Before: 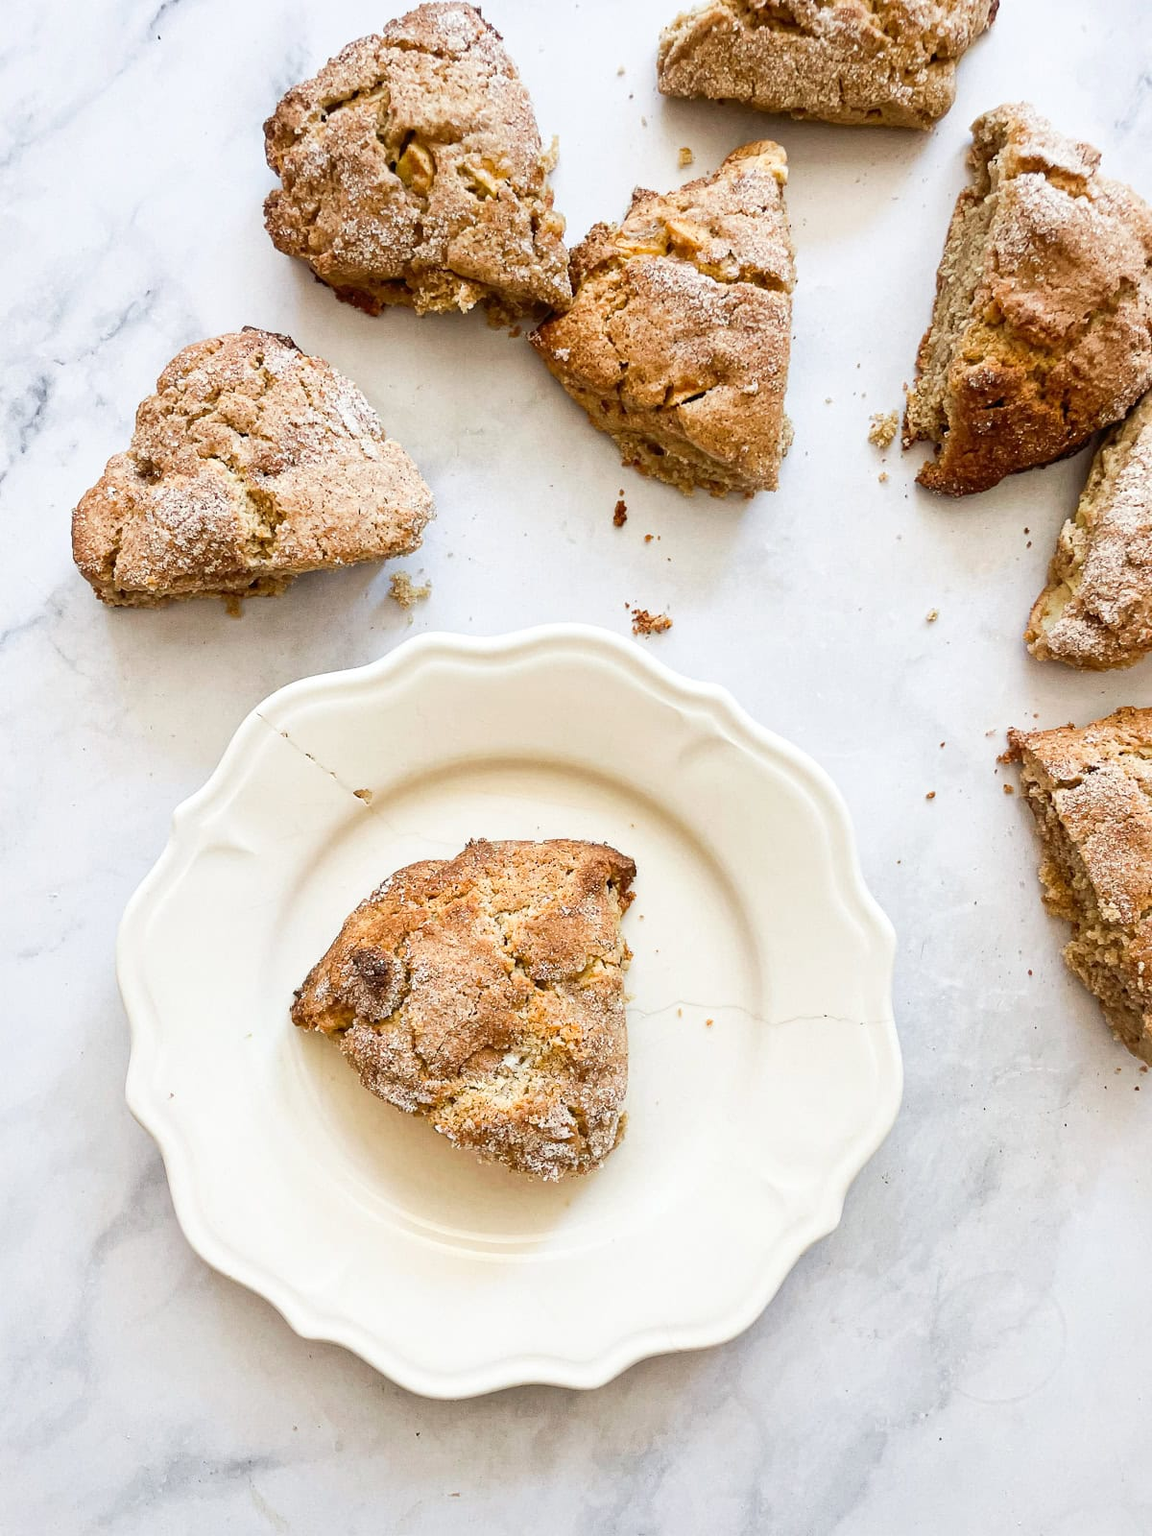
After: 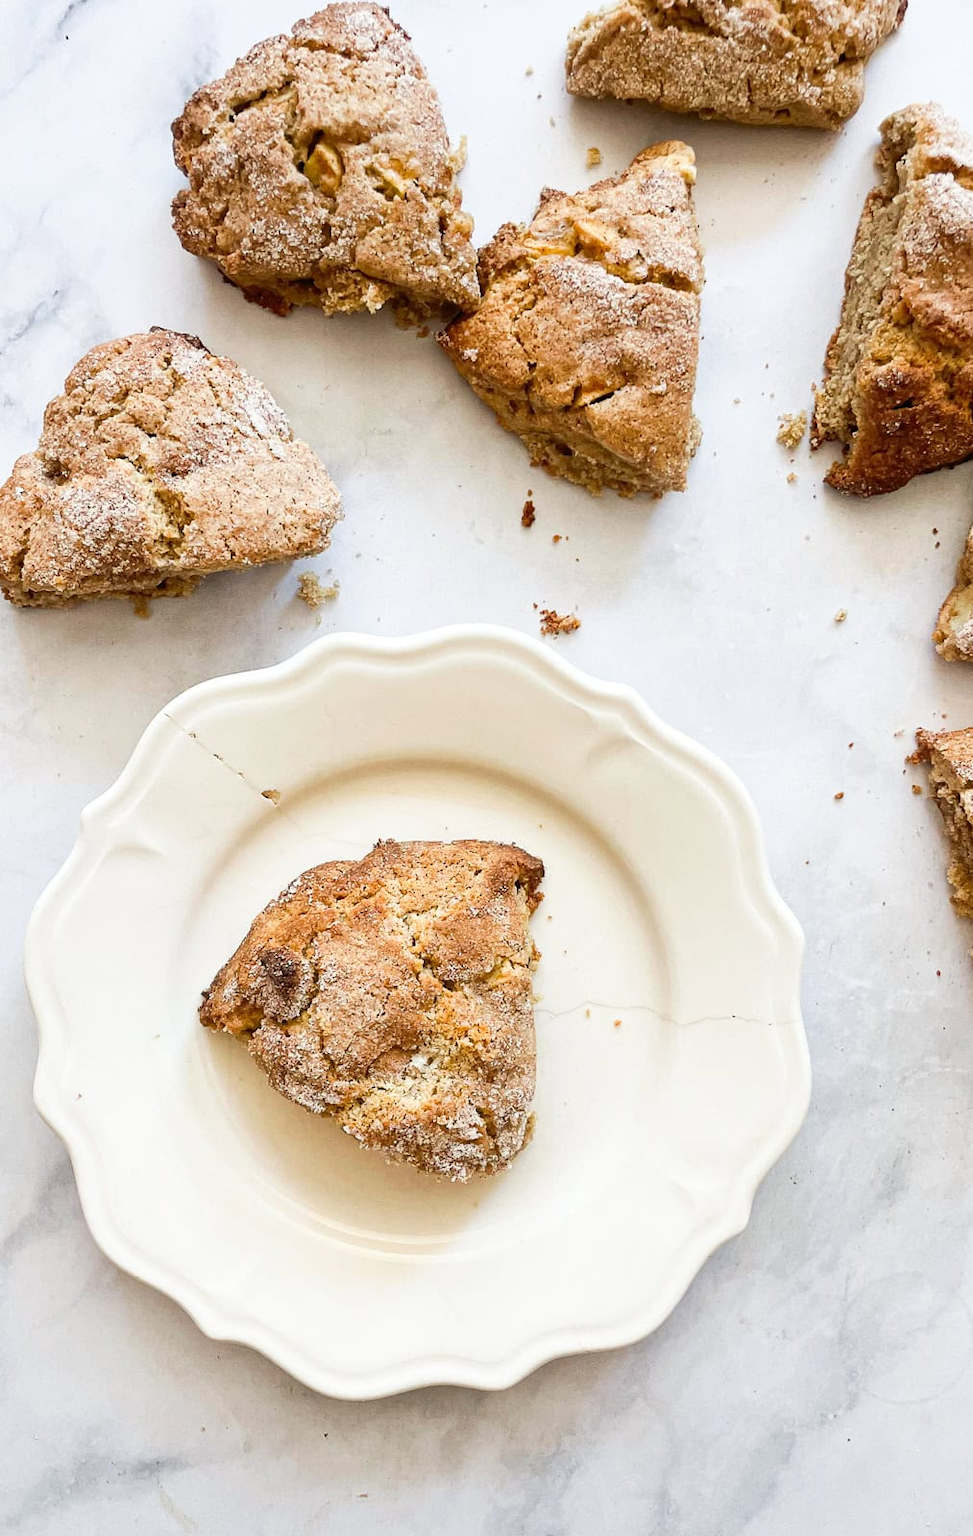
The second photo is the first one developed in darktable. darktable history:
crop: left 8.05%, right 7.455%
